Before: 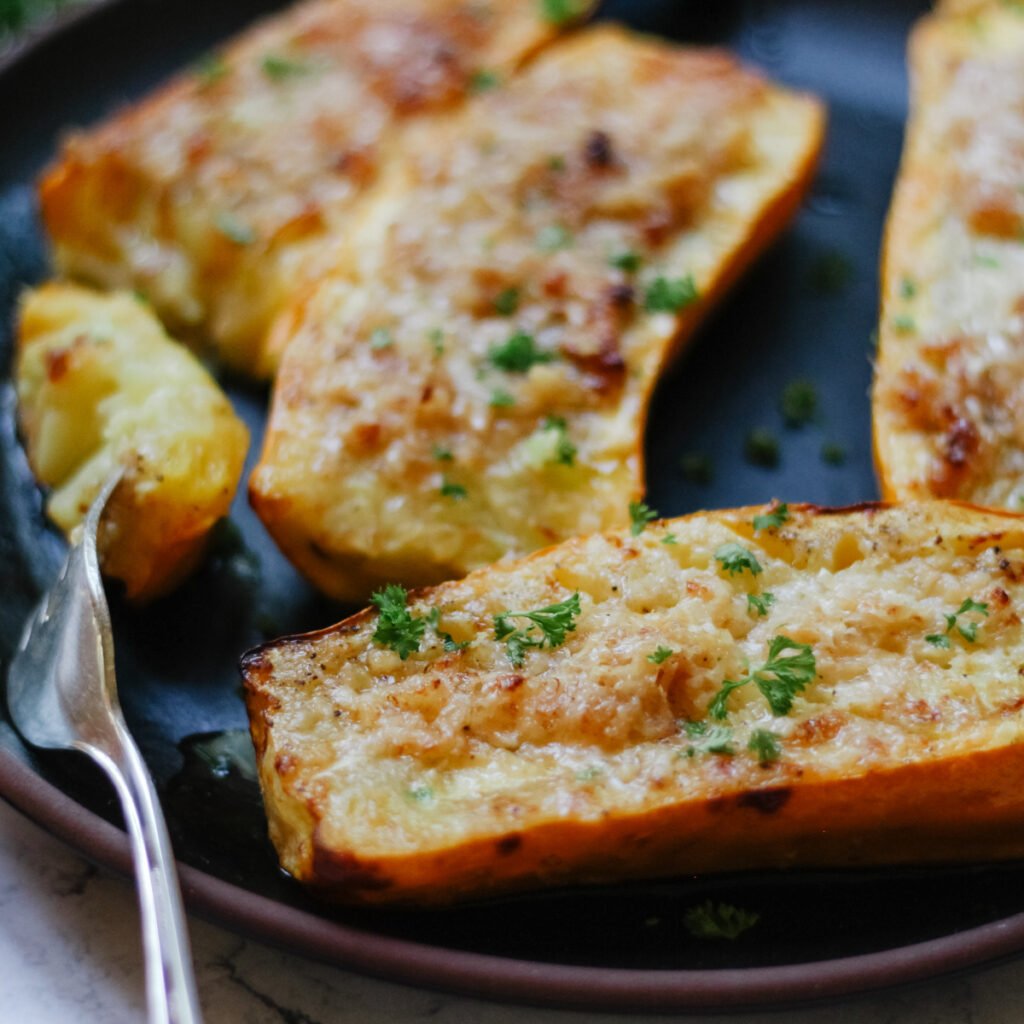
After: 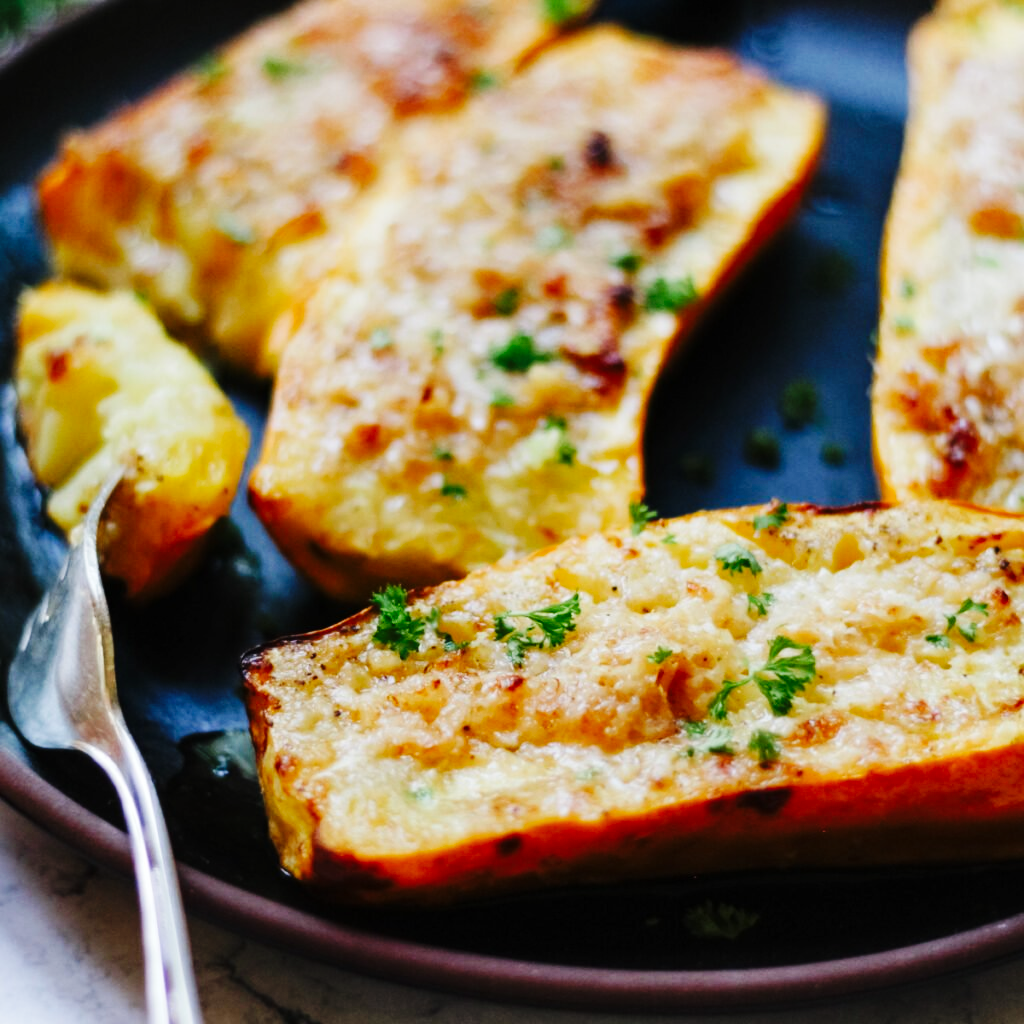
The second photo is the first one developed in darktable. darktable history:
shadows and highlights: shadows 31.22, highlights 0.633, soften with gaussian
base curve: curves: ch0 [(0, 0) (0.036, 0.025) (0.121, 0.166) (0.206, 0.329) (0.605, 0.79) (1, 1)], preserve colors none
